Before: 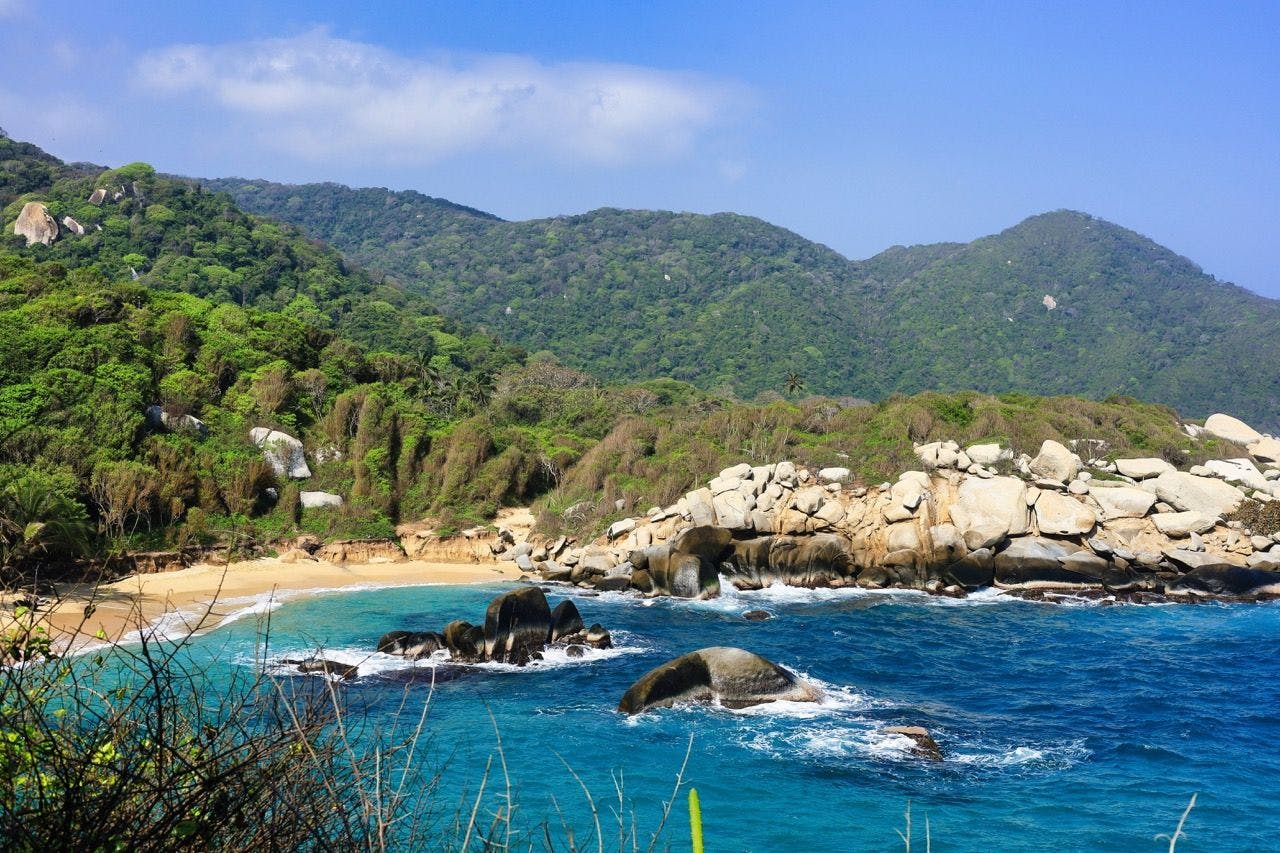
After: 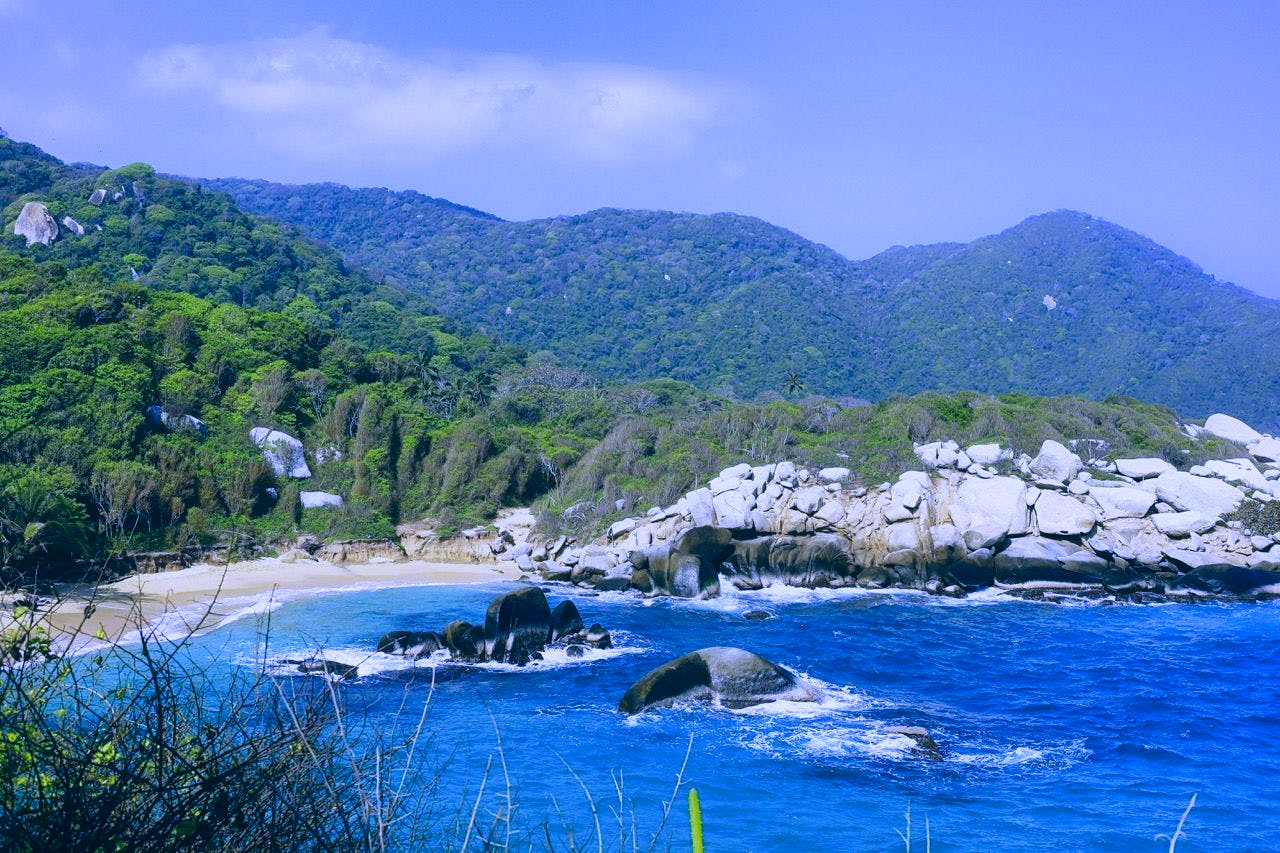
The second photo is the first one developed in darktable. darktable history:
color correction: highlights a* 10.32, highlights b* 14.66, shadows a* -9.59, shadows b* -15.02
white balance: red 0.766, blue 1.537
contrast equalizer: y [[0.5, 0.488, 0.462, 0.461, 0.491, 0.5], [0.5 ×6], [0.5 ×6], [0 ×6], [0 ×6]]
